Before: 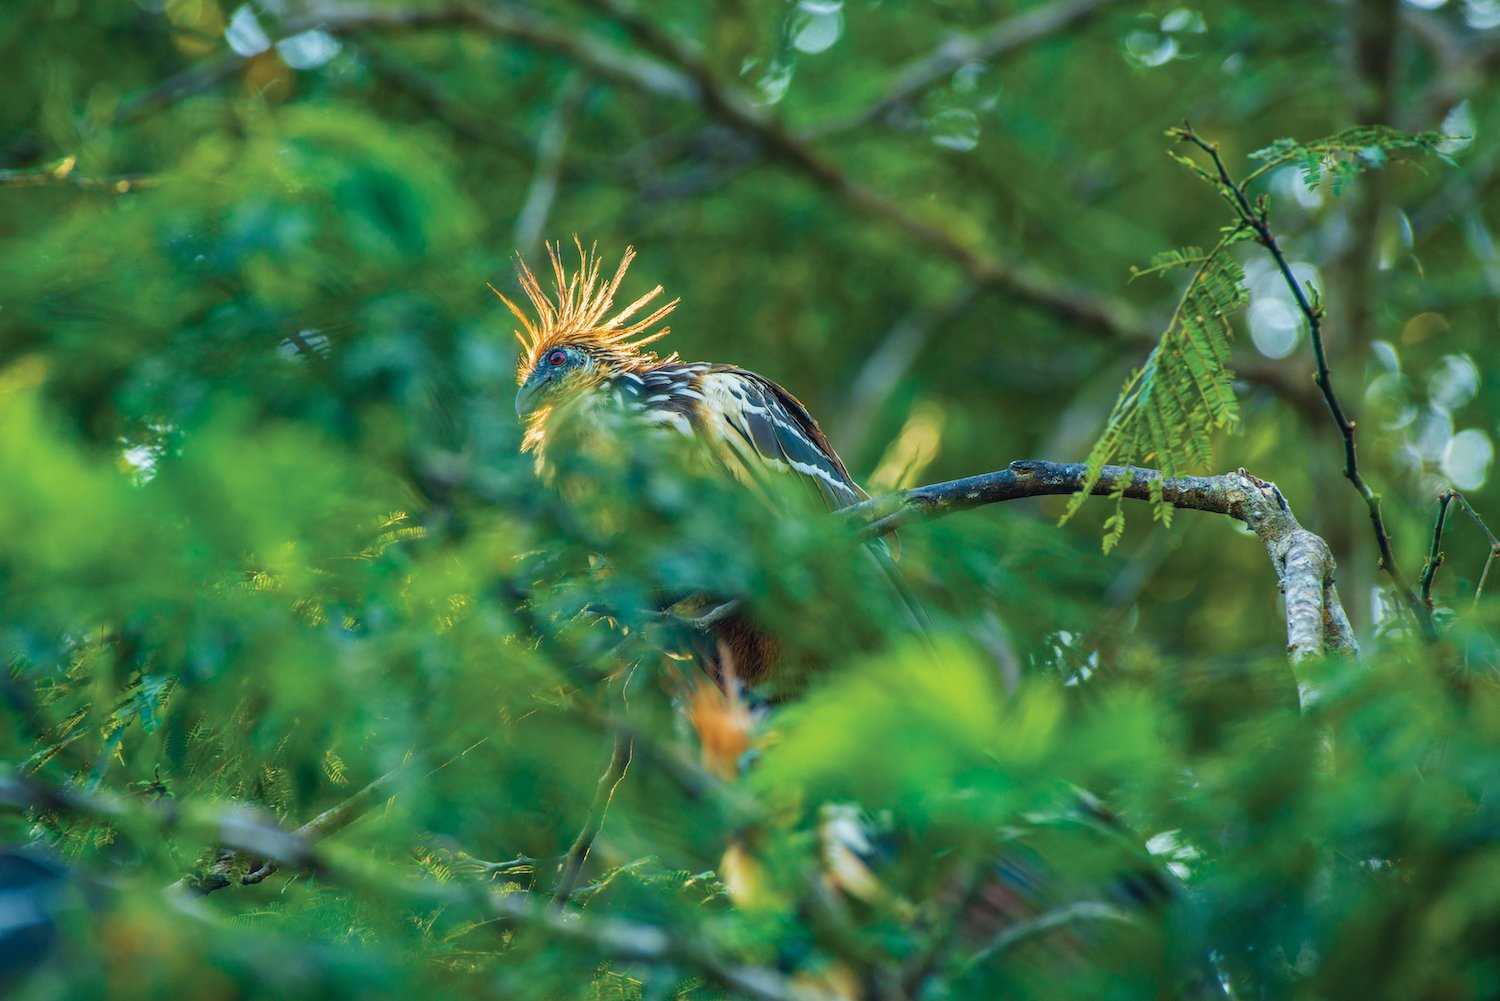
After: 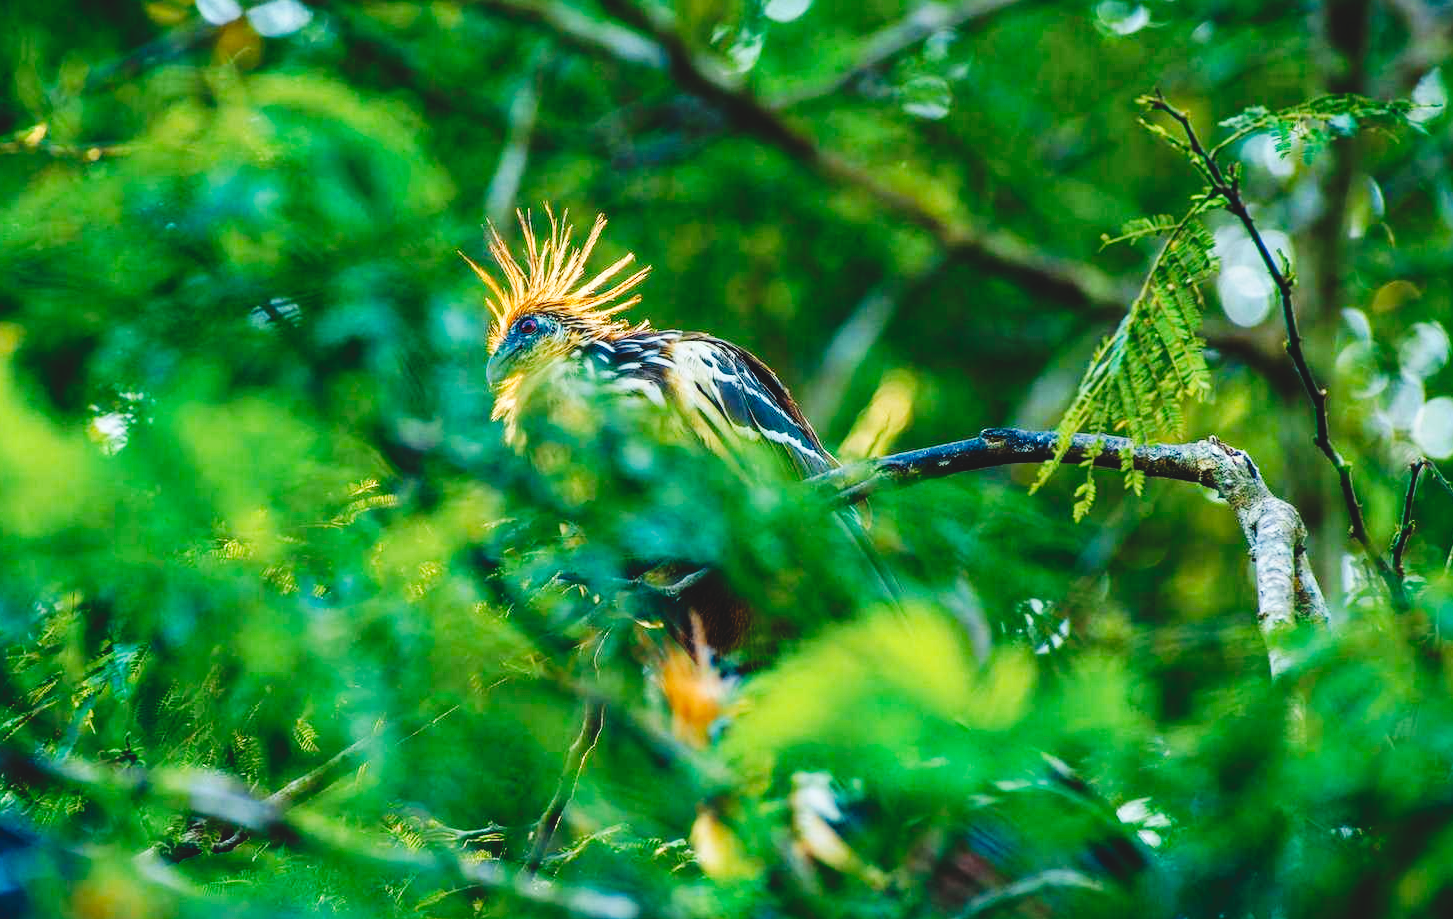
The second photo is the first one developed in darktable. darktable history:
tone curve: curves: ch0 [(0, 0) (0.003, 0.075) (0.011, 0.079) (0.025, 0.079) (0.044, 0.082) (0.069, 0.085) (0.1, 0.089) (0.136, 0.096) (0.177, 0.105) (0.224, 0.14) (0.277, 0.202) (0.335, 0.304) (0.399, 0.417) (0.468, 0.521) (0.543, 0.636) (0.623, 0.726) (0.709, 0.801) (0.801, 0.878) (0.898, 0.927) (1, 1)], preserve colors none
crop: left 1.964%, top 3.251%, right 1.122%, bottom 4.933%
levels: levels [0, 0.48, 0.961]
